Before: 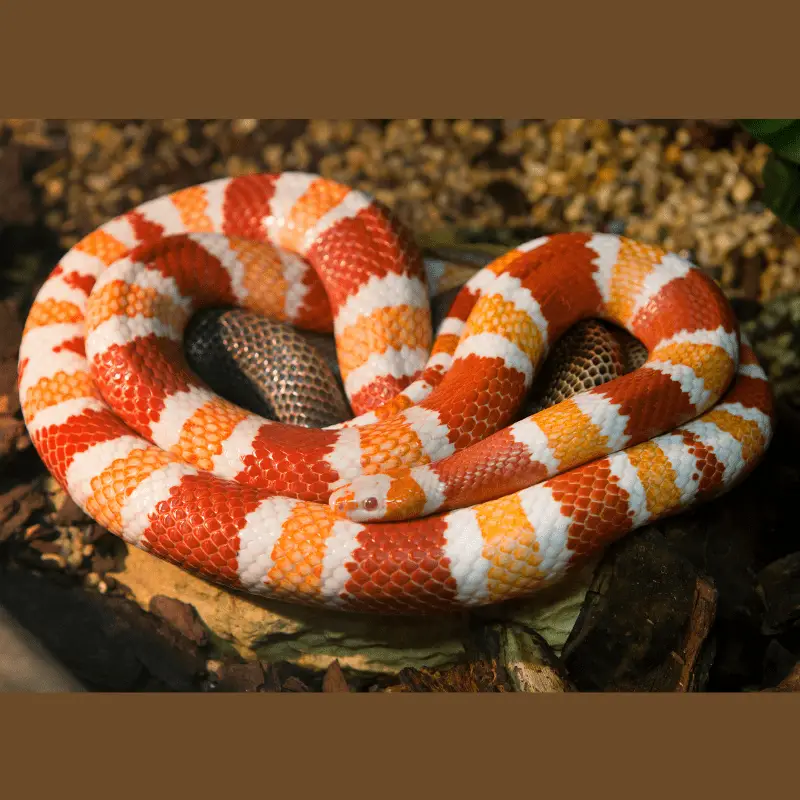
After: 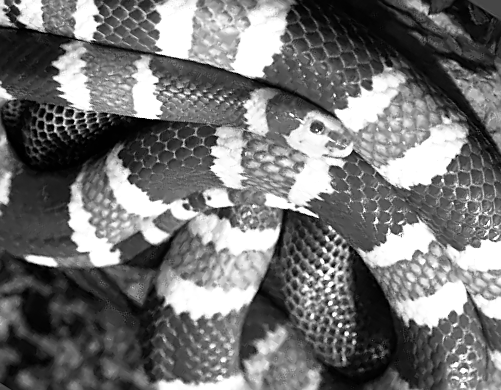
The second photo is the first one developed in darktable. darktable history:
crop and rotate: angle 147.74°, left 9.185%, top 15.617%, right 4.394%, bottom 17.037%
filmic rgb: black relative exposure -9.13 EV, white relative exposure 2.32 EV, hardness 7.42
sharpen: amount 0.498
color calibration: output gray [0.246, 0.254, 0.501, 0], illuminant as shot in camera, x 0.464, y 0.419, temperature 2657.65 K
